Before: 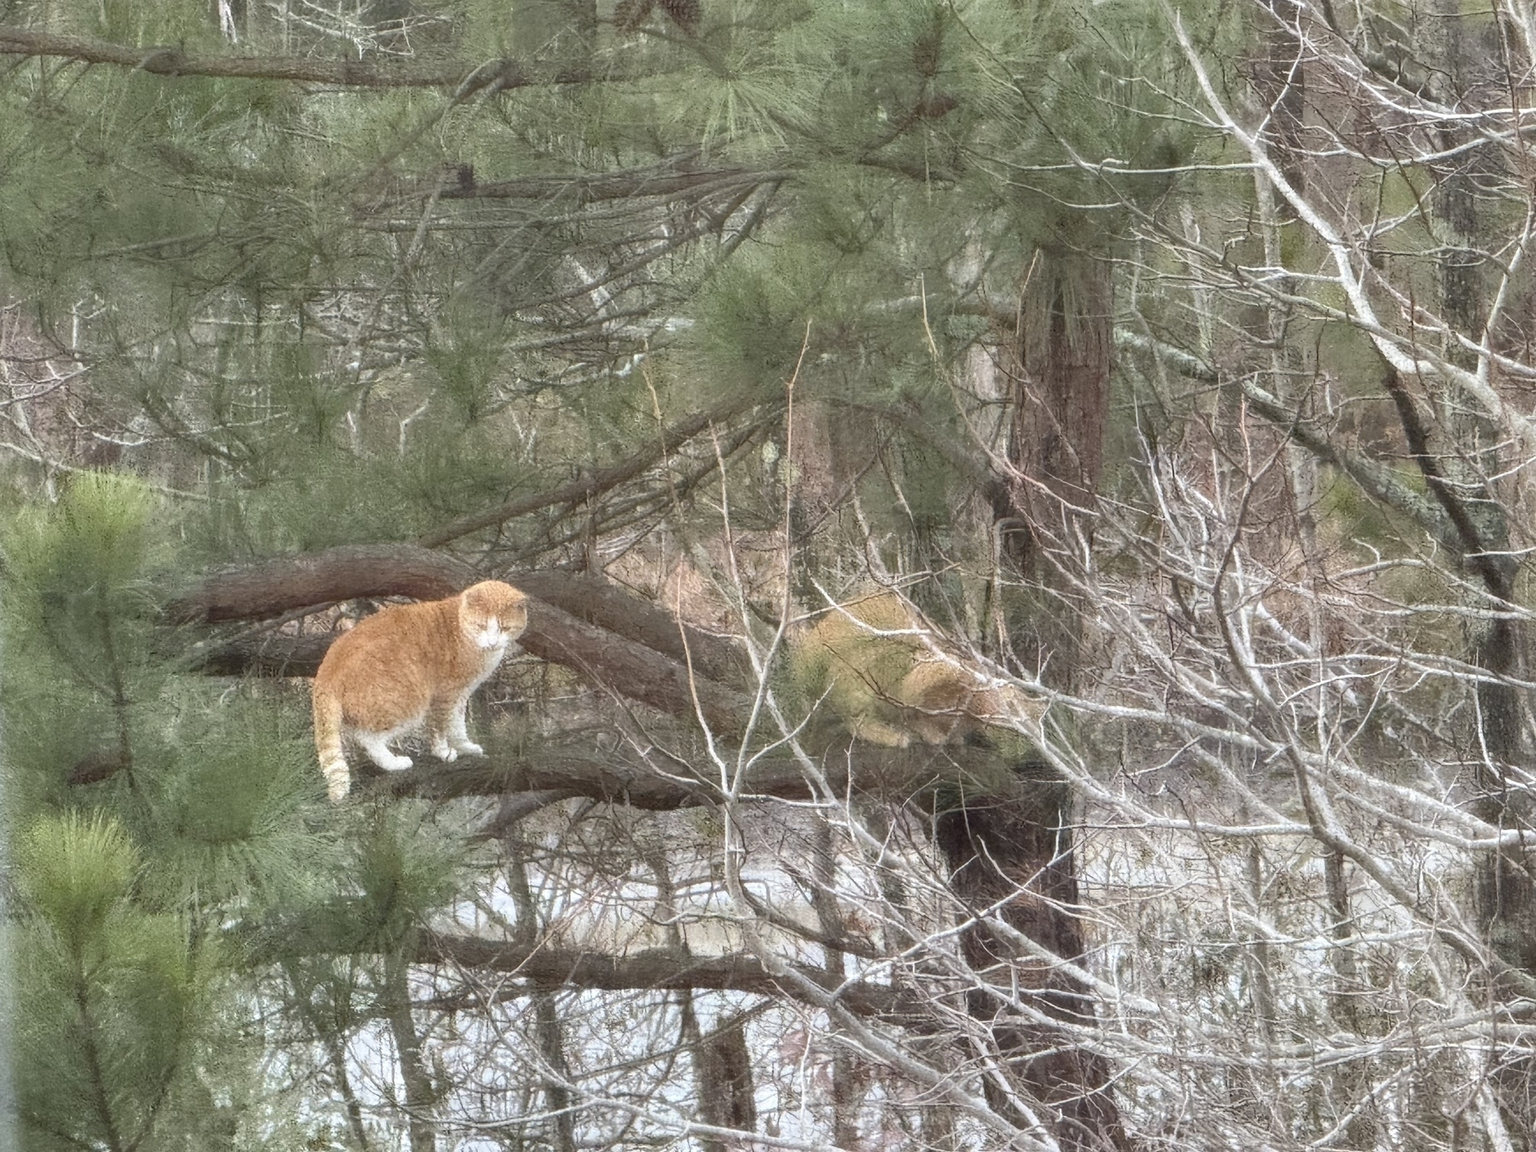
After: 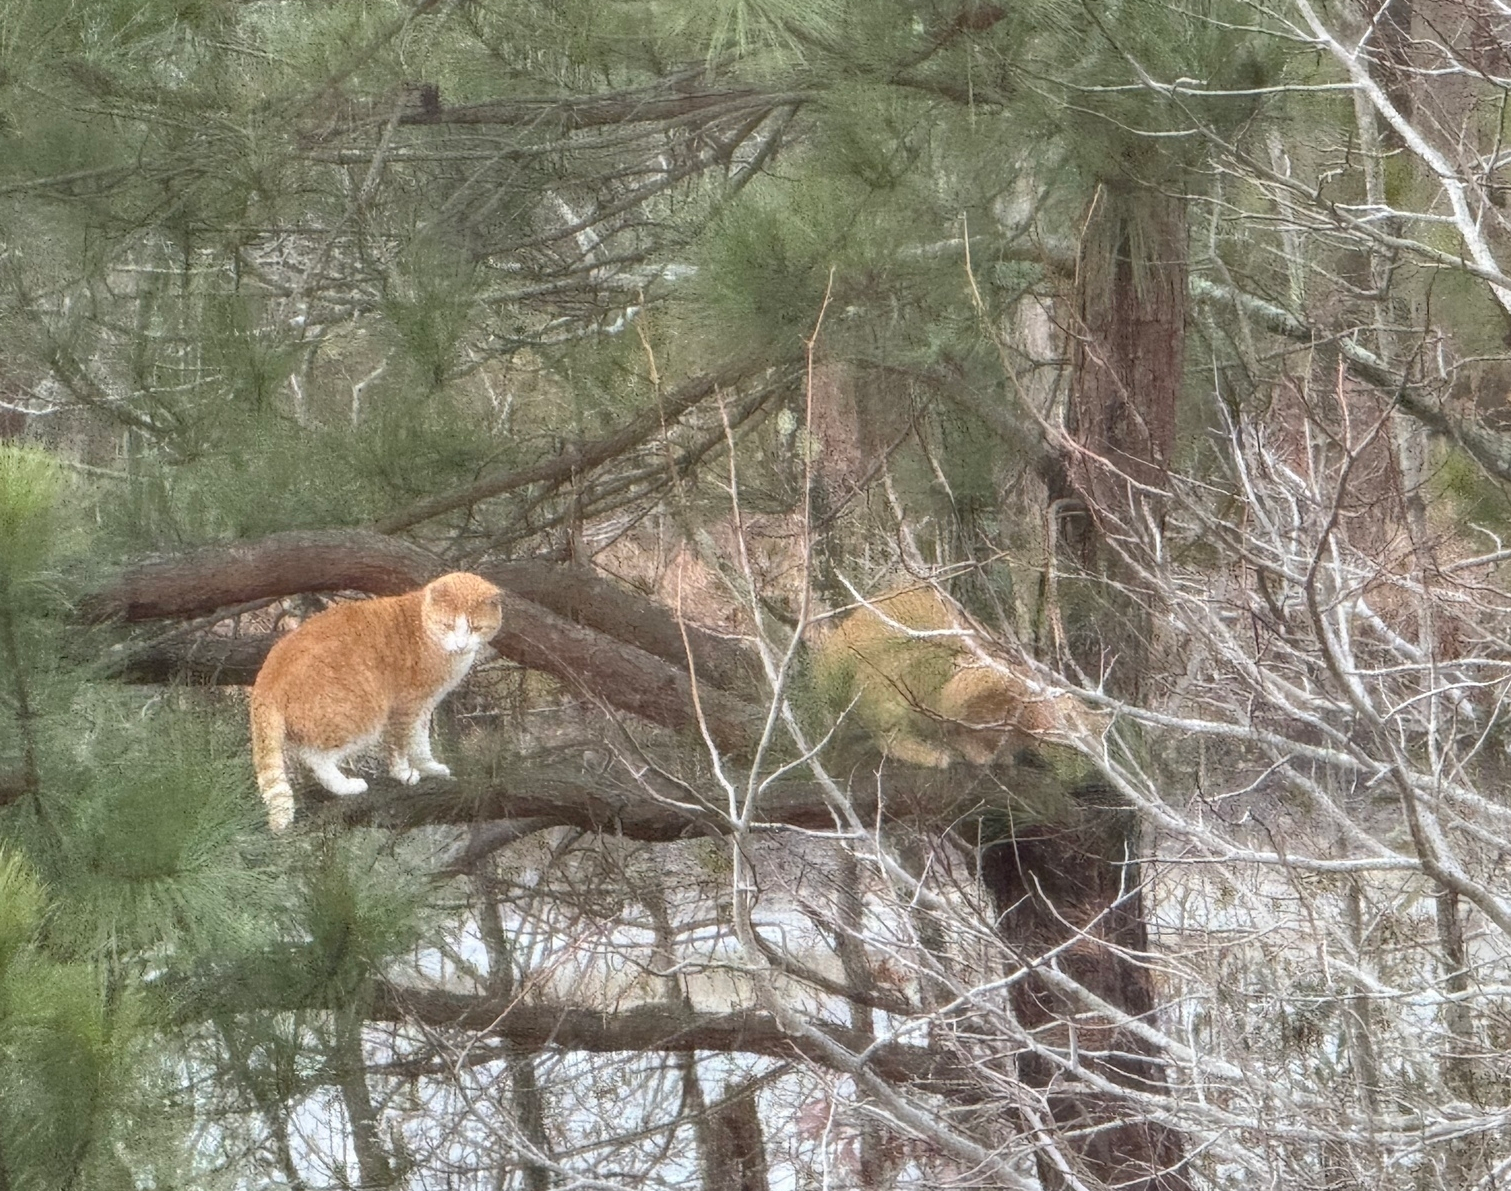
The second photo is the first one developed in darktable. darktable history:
crop: left 6.461%, top 8.018%, right 9.543%, bottom 3.697%
